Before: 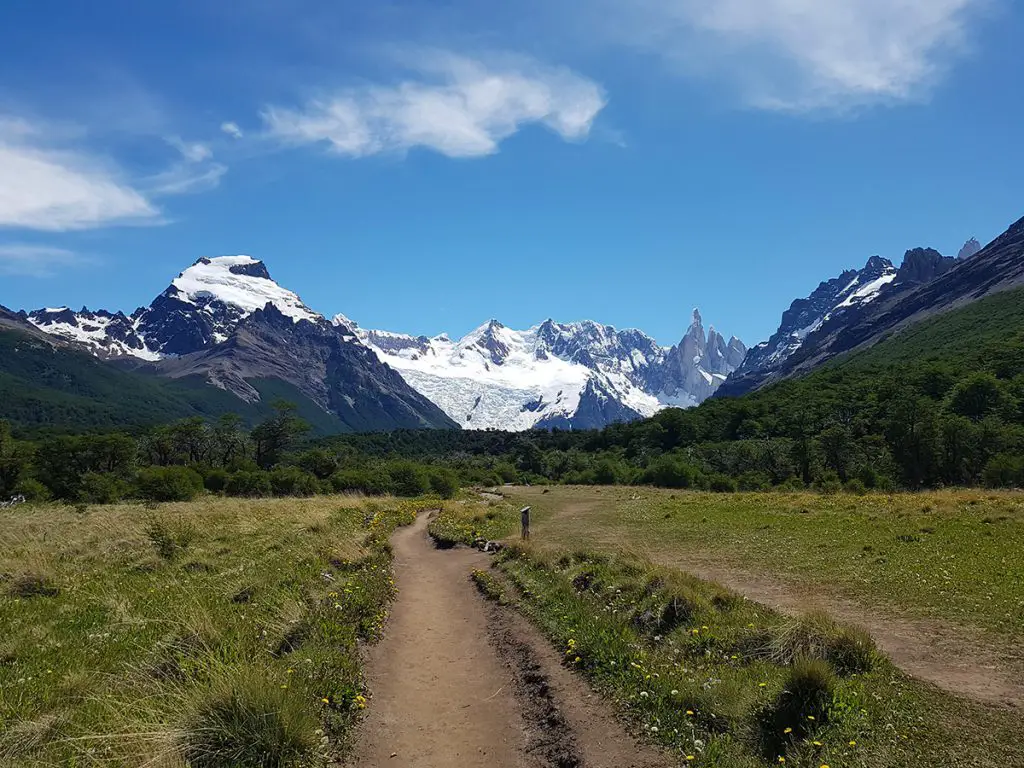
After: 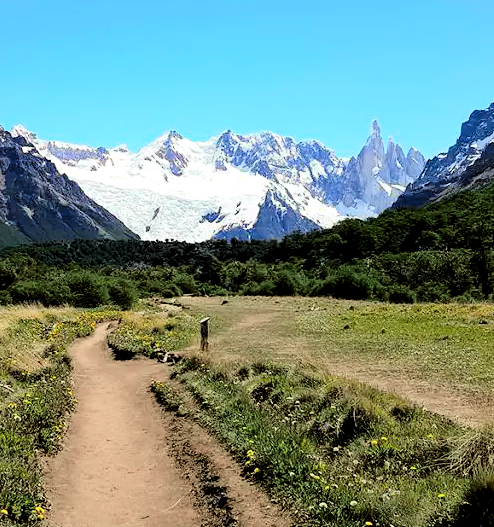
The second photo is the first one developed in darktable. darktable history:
levels: levels [0.073, 0.497, 0.972]
tone curve: curves: ch0 [(0, 0.006) (0.184, 0.117) (0.405, 0.46) (0.456, 0.528) (0.634, 0.728) (0.877, 0.89) (0.984, 0.935)]; ch1 [(0, 0) (0.443, 0.43) (0.492, 0.489) (0.566, 0.579) (0.595, 0.625) (0.608, 0.667) (0.65, 0.729) (1, 1)]; ch2 [(0, 0) (0.33, 0.301) (0.421, 0.443) (0.447, 0.489) (0.495, 0.505) (0.537, 0.583) (0.586, 0.591) (0.663, 0.686) (1, 1)], color space Lab, independent channels, preserve colors none
exposure: black level correction 0, exposure 0.5 EV, compensate exposure bias true, compensate highlight preservation false
crop: left 31.379%, top 24.658%, right 20.326%, bottom 6.628%
